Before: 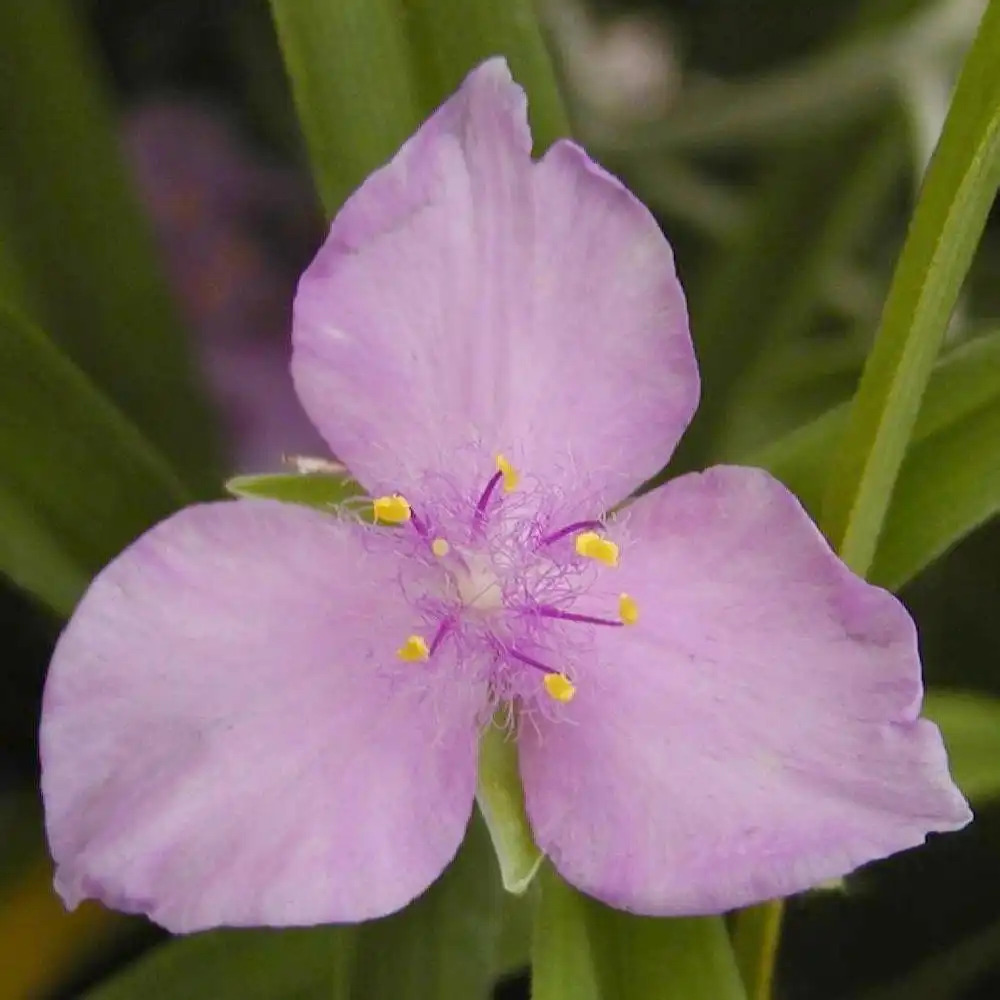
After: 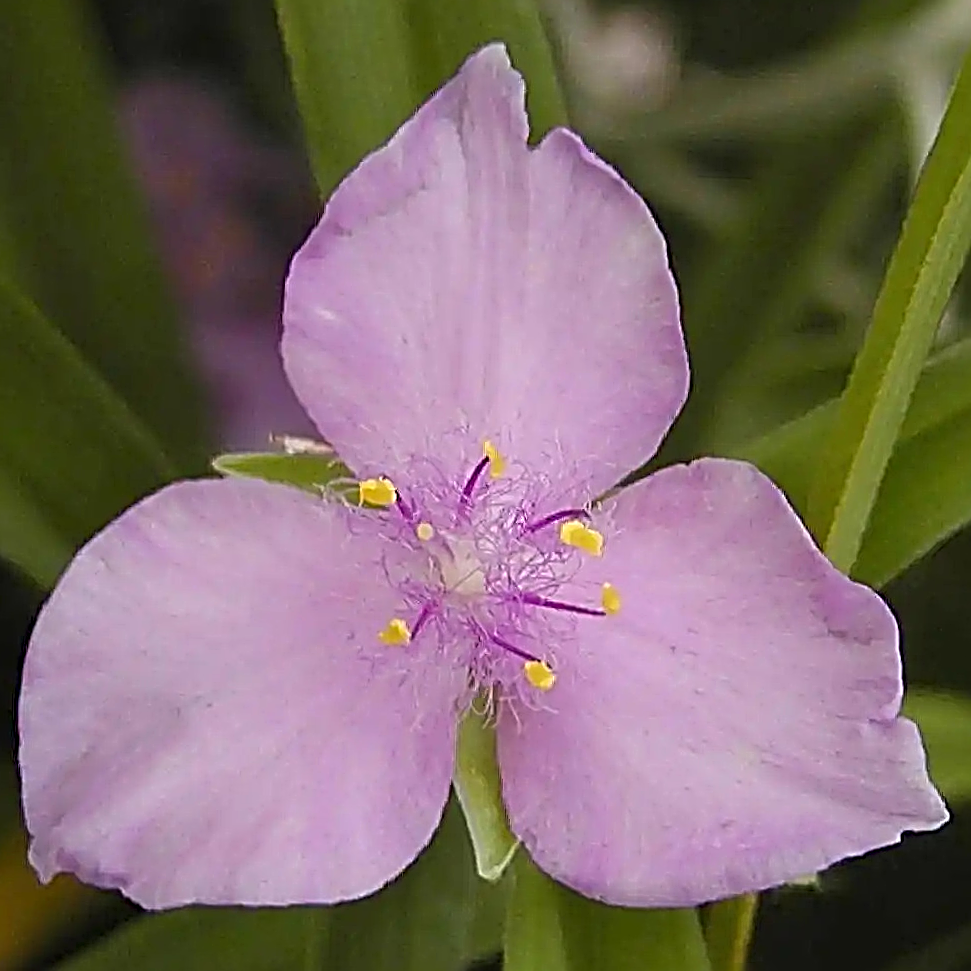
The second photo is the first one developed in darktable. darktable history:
crop and rotate: angle -1.73°
sharpen: radius 3.18, amount 1.744
